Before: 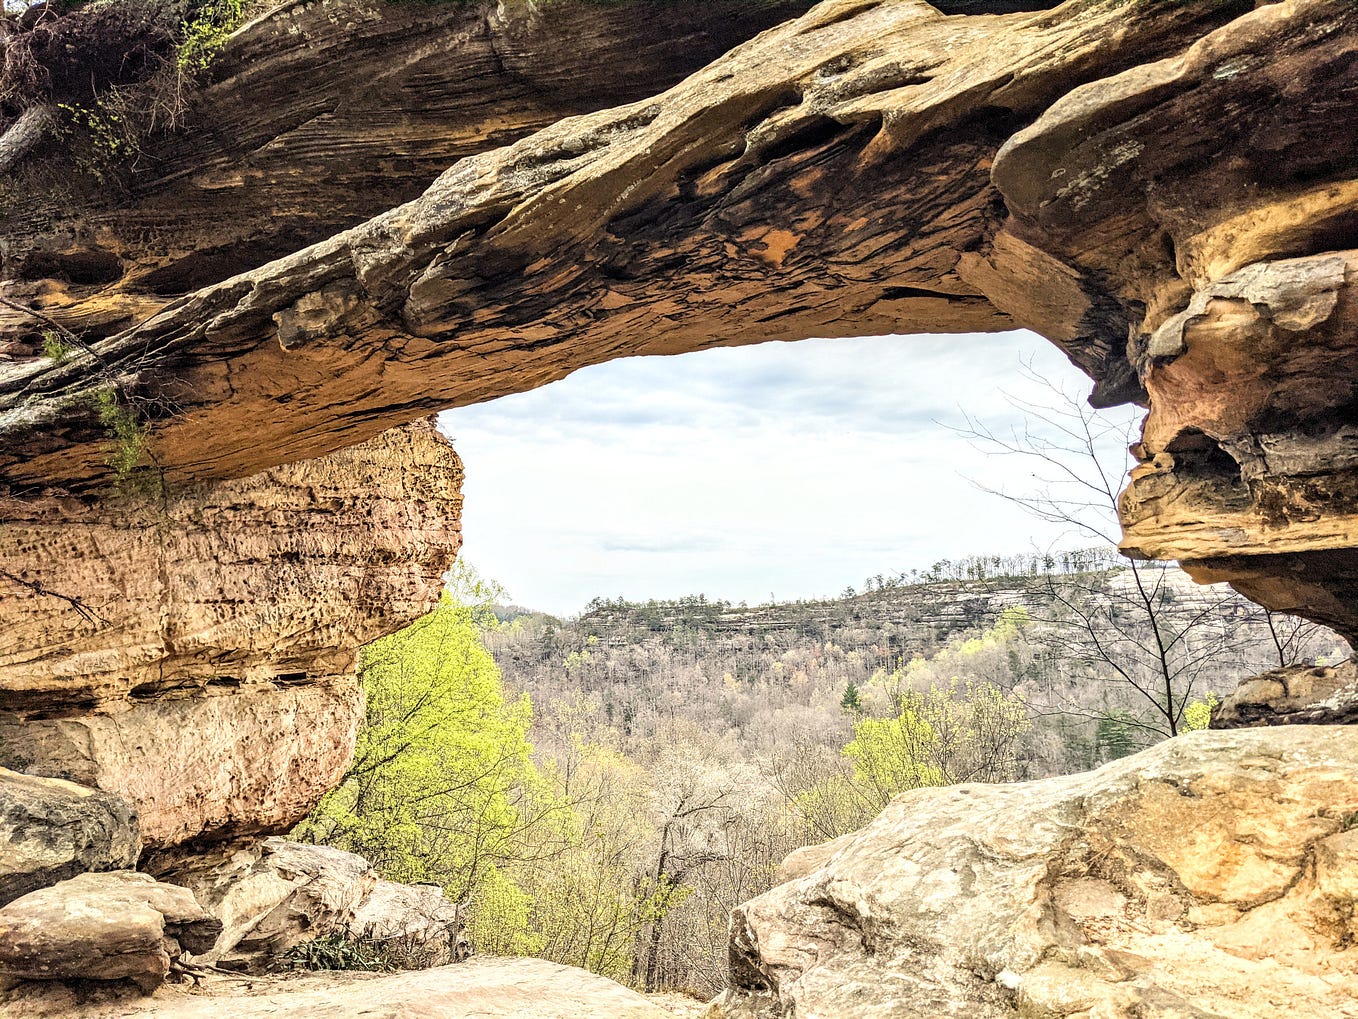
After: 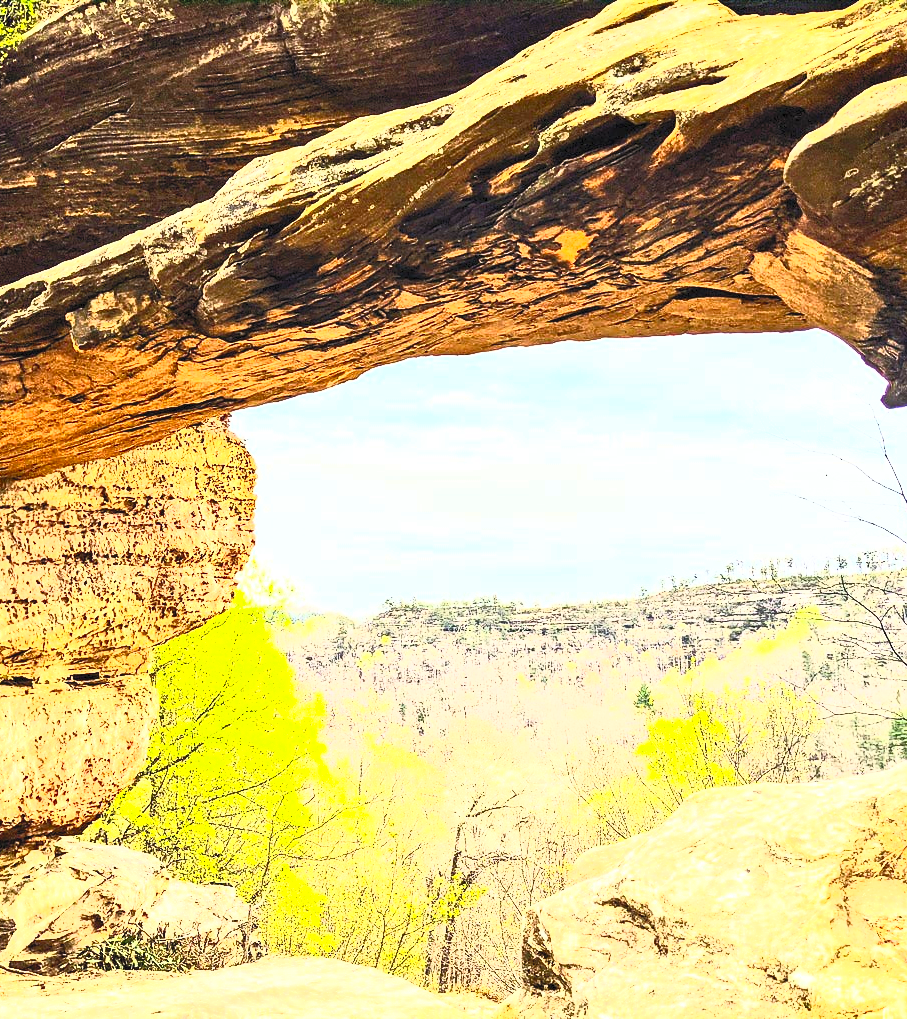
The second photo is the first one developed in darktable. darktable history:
contrast brightness saturation: contrast 0.985, brightness 0.993, saturation 0.998
crop and rotate: left 15.307%, right 17.842%
